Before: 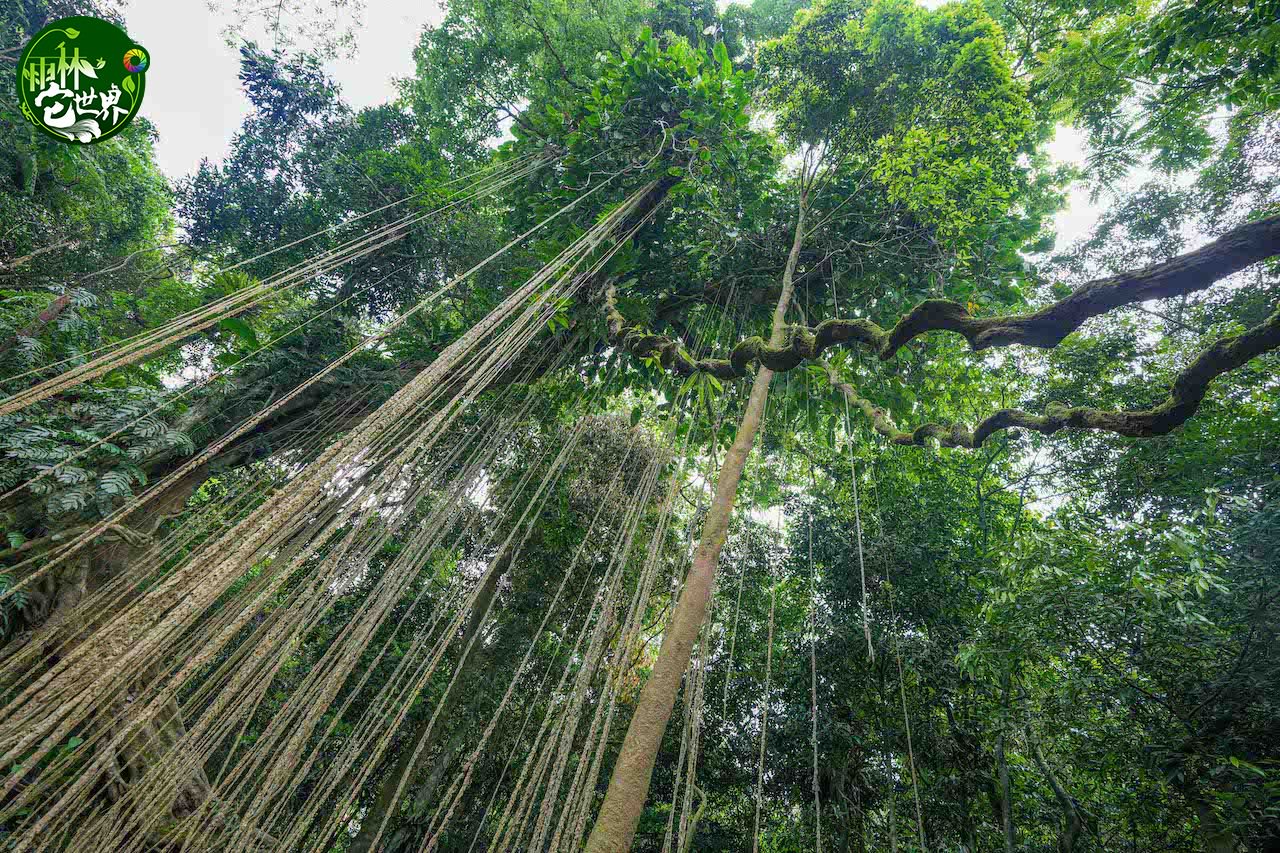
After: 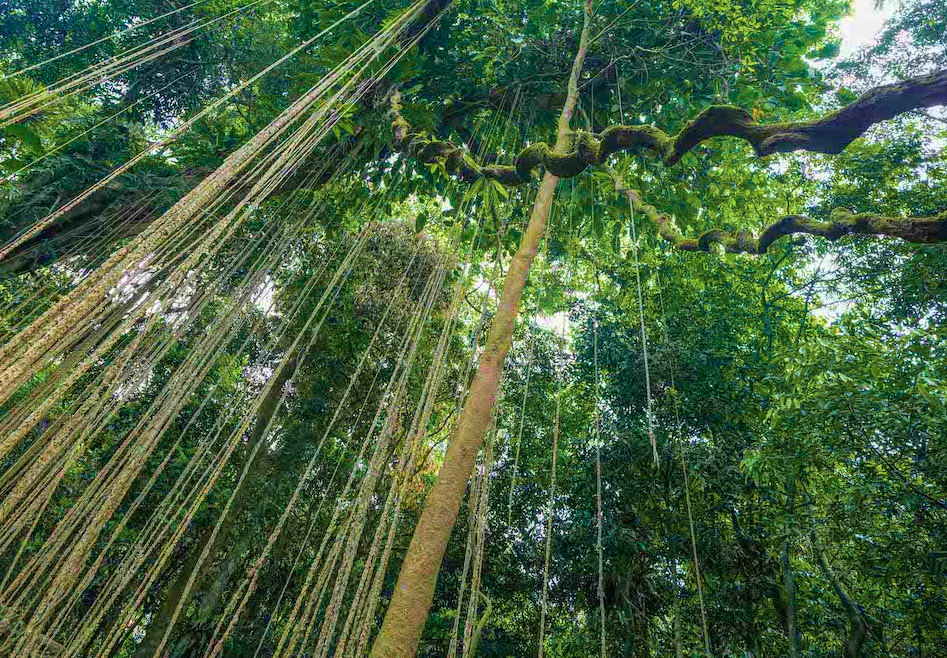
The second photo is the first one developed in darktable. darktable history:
contrast brightness saturation: saturation -0.05
velvia: strength 75%
crop: left 16.871%, top 22.857%, right 9.116%
